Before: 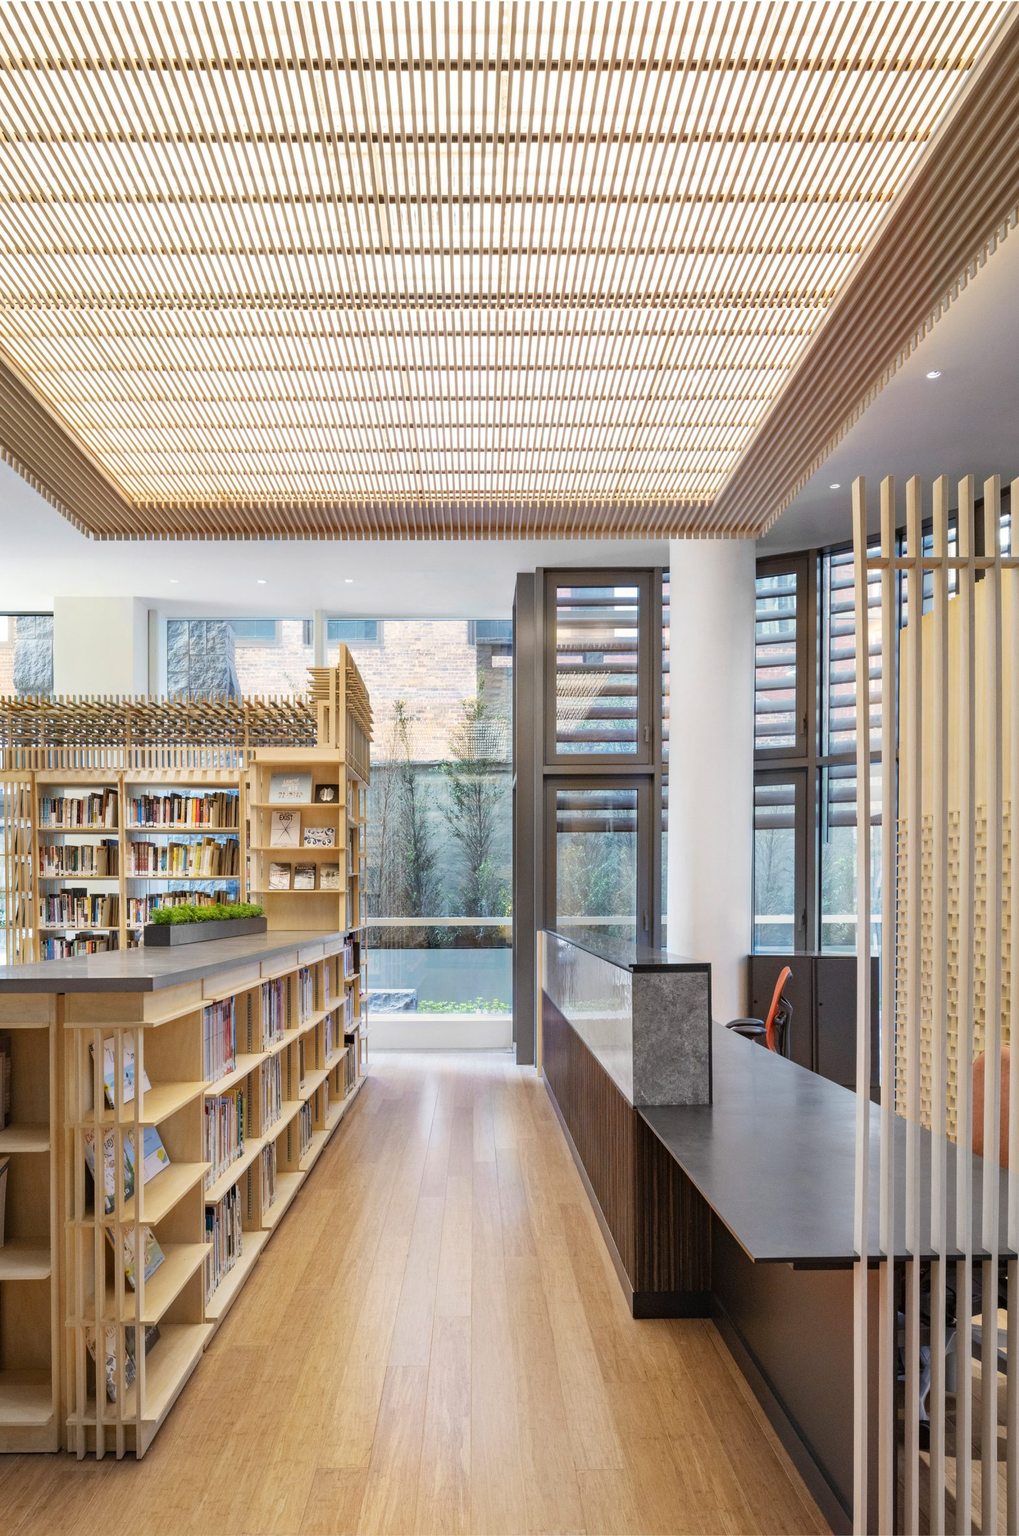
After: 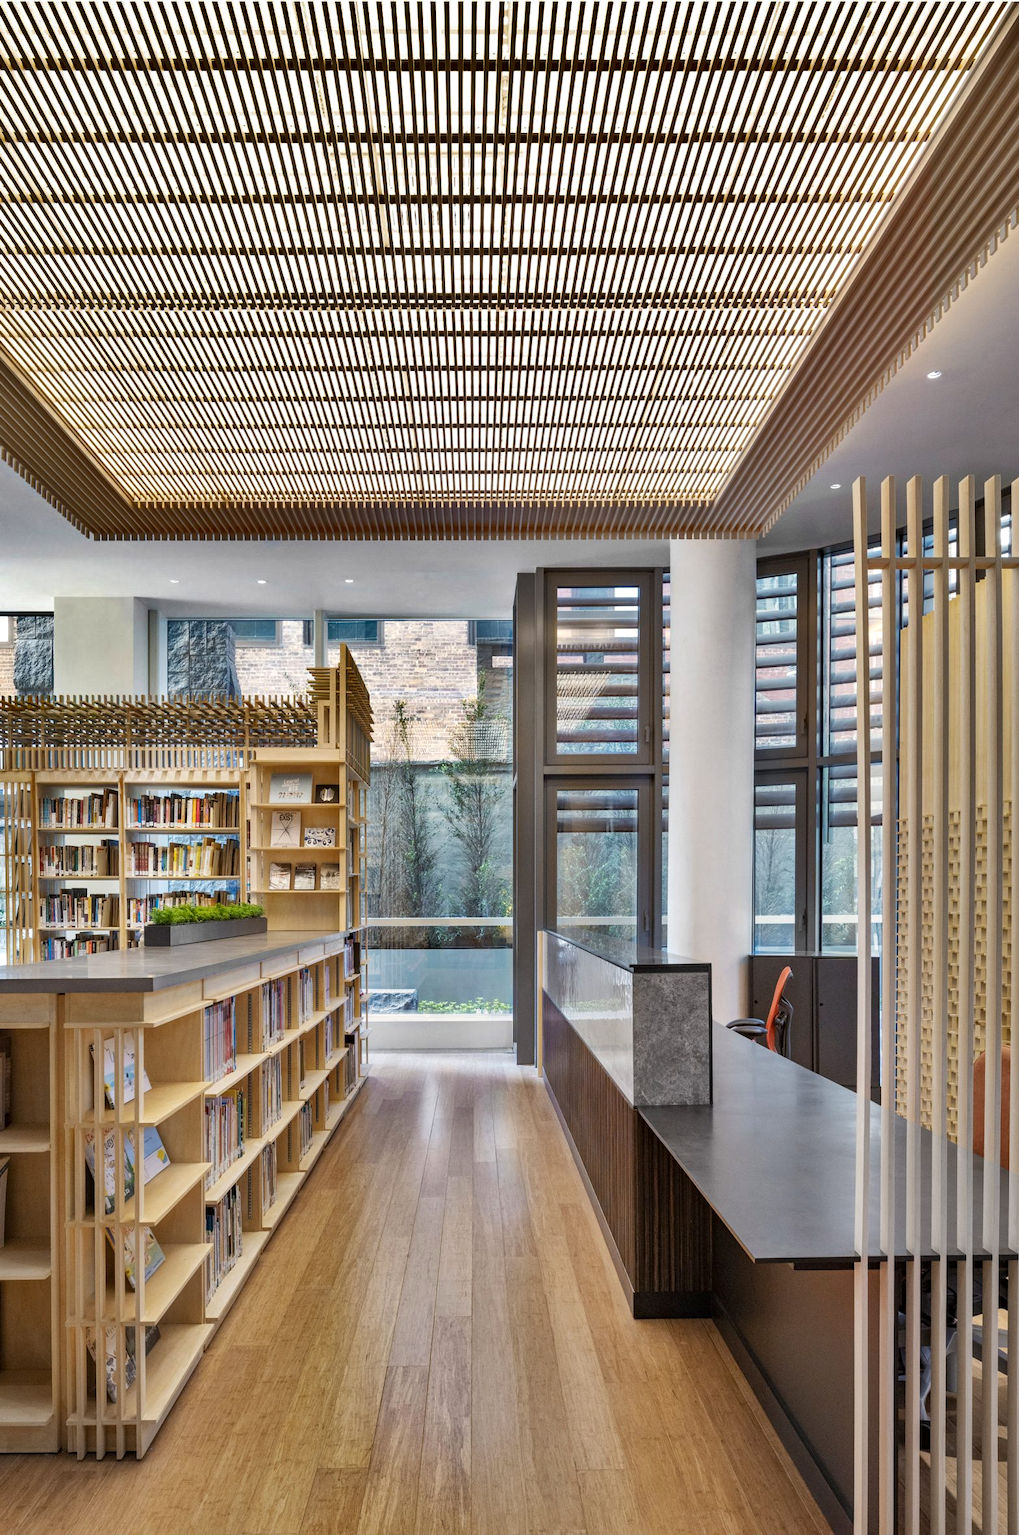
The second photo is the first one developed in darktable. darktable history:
tone equalizer: edges refinement/feathering 500, mask exposure compensation -1.25 EV, preserve details no
local contrast: highlights 104%, shadows 100%, detail 119%, midtone range 0.2
shadows and highlights: shadows 18.8, highlights -83.85, soften with gaussian
